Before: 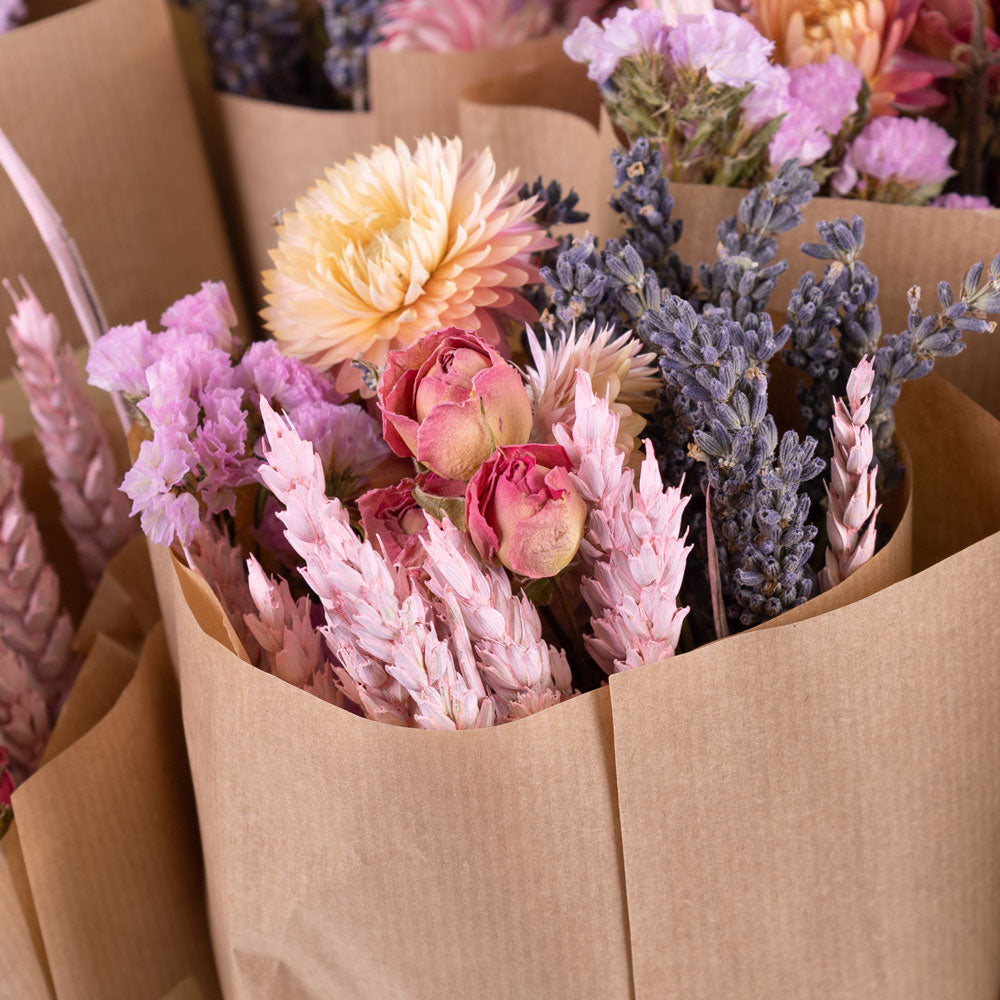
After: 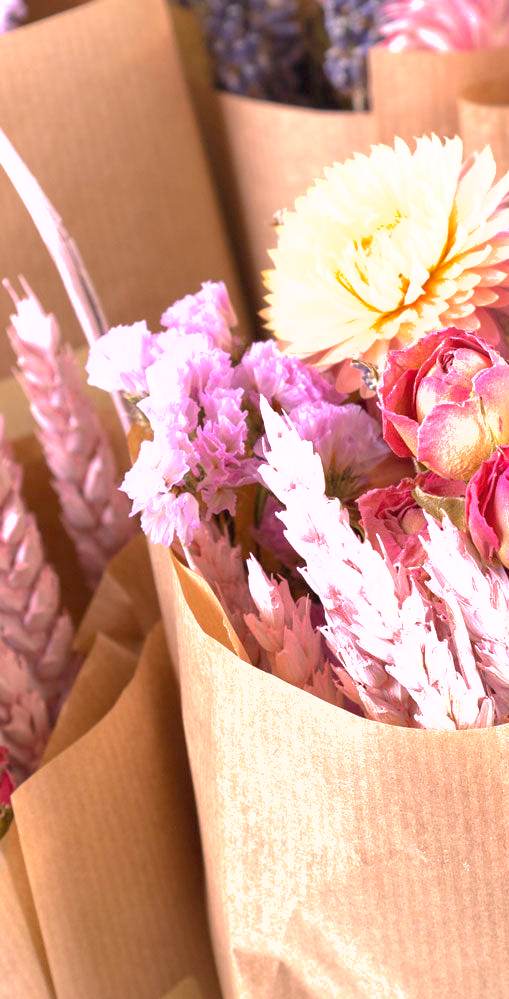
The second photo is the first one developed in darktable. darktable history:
crop and rotate: left 0.001%, top 0%, right 49.021%
exposure: exposure 1.145 EV, compensate exposure bias true, compensate highlight preservation false
shadows and highlights: on, module defaults
